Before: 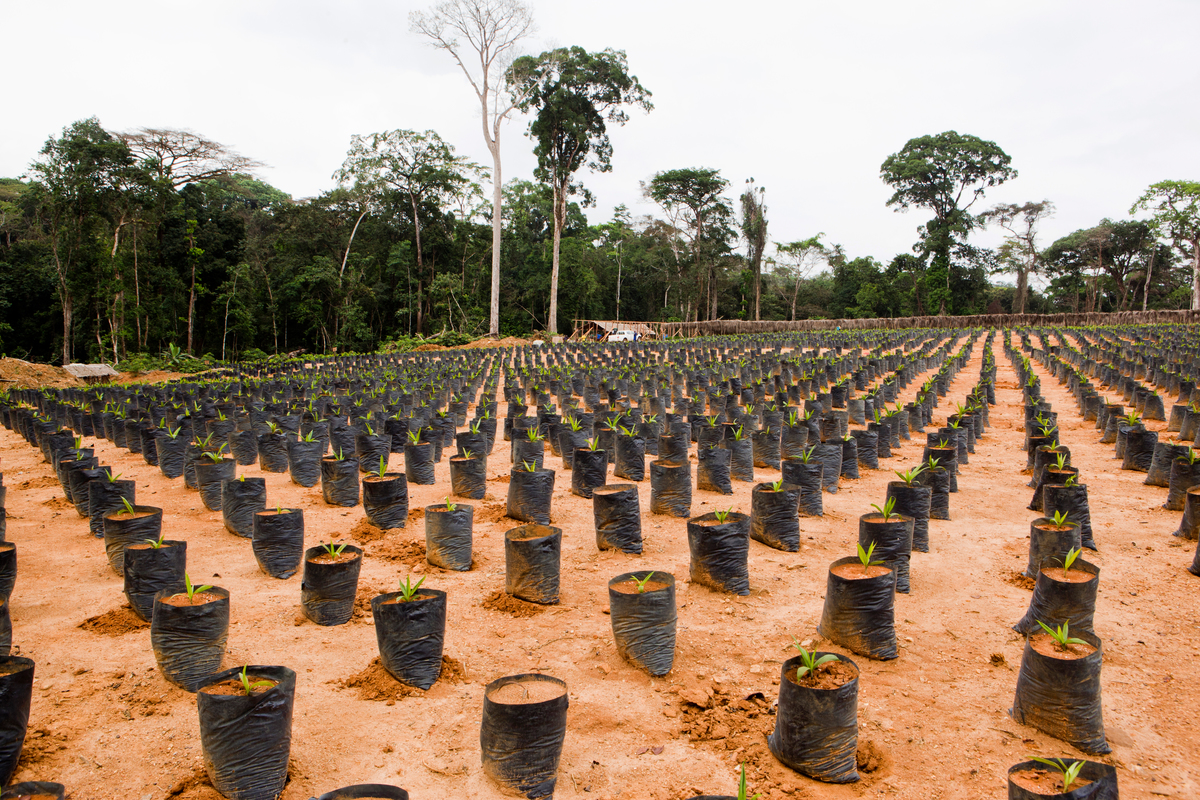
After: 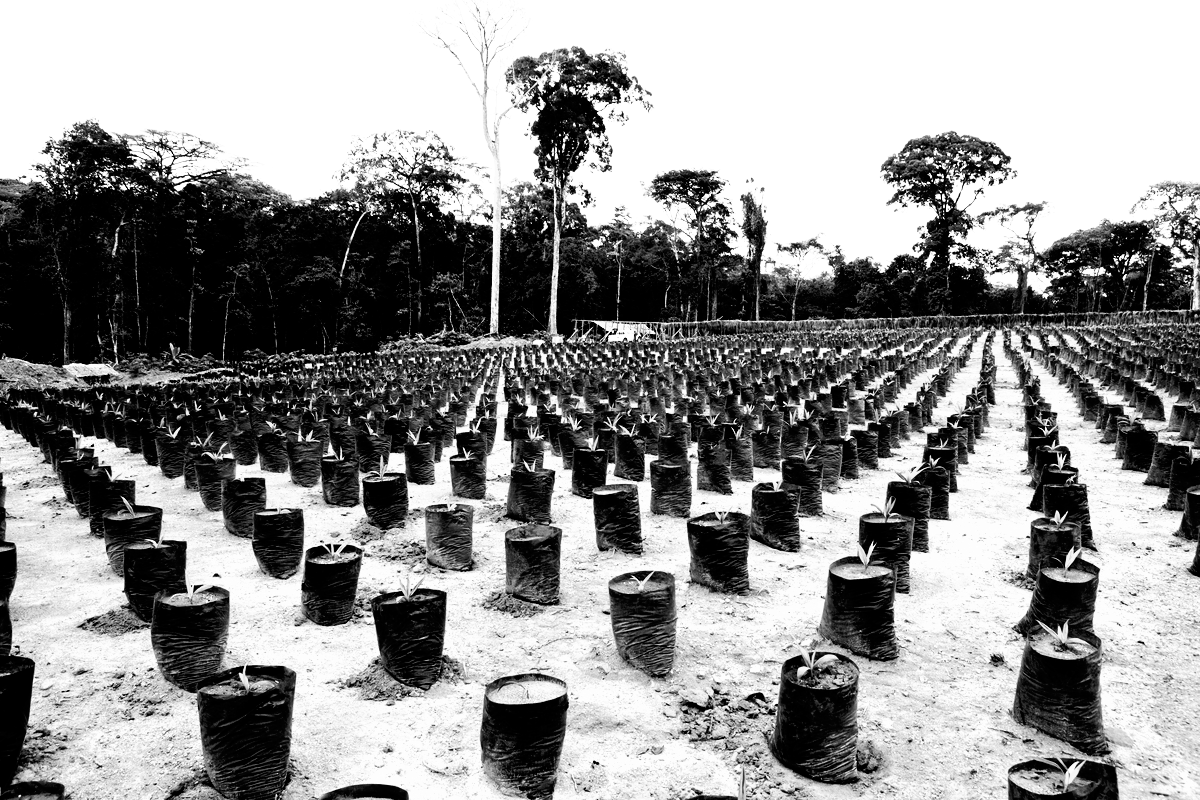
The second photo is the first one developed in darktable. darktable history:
color balance: mode lift, gamma, gain (sRGB), lift [0.997, 0.979, 1.021, 1.011], gamma [1, 1.084, 0.916, 0.998], gain [1, 0.87, 1.13, 1.101], contrast 4.55%, contrast fulcrum 38.24%, output saturation 104.09%
filmic rgb: black relative exposure -8.2 EV, white relative exposure 2.2 EV, threshold 3 EV, hardness 7.11, latitude 85.74%, contrast 1.696, highlights saturation mix -4%, shadows ↔ highlights balance -2.69%, color science v5 (2021), contrast in shadows safe, contrast in highlights safe, enable highlight reconstruction true
tone curve: curves: ch0 [(0, 0) (0.118, 0.034) (0.182, 0.124) (0.265, 0.214) (0.504, 0.508) (0.783, 0.825) (1, 1)], color space Lab, linked channels, preserve colors none
color contrast: green-magenta contrast 0, blue-yellow contrast 0
